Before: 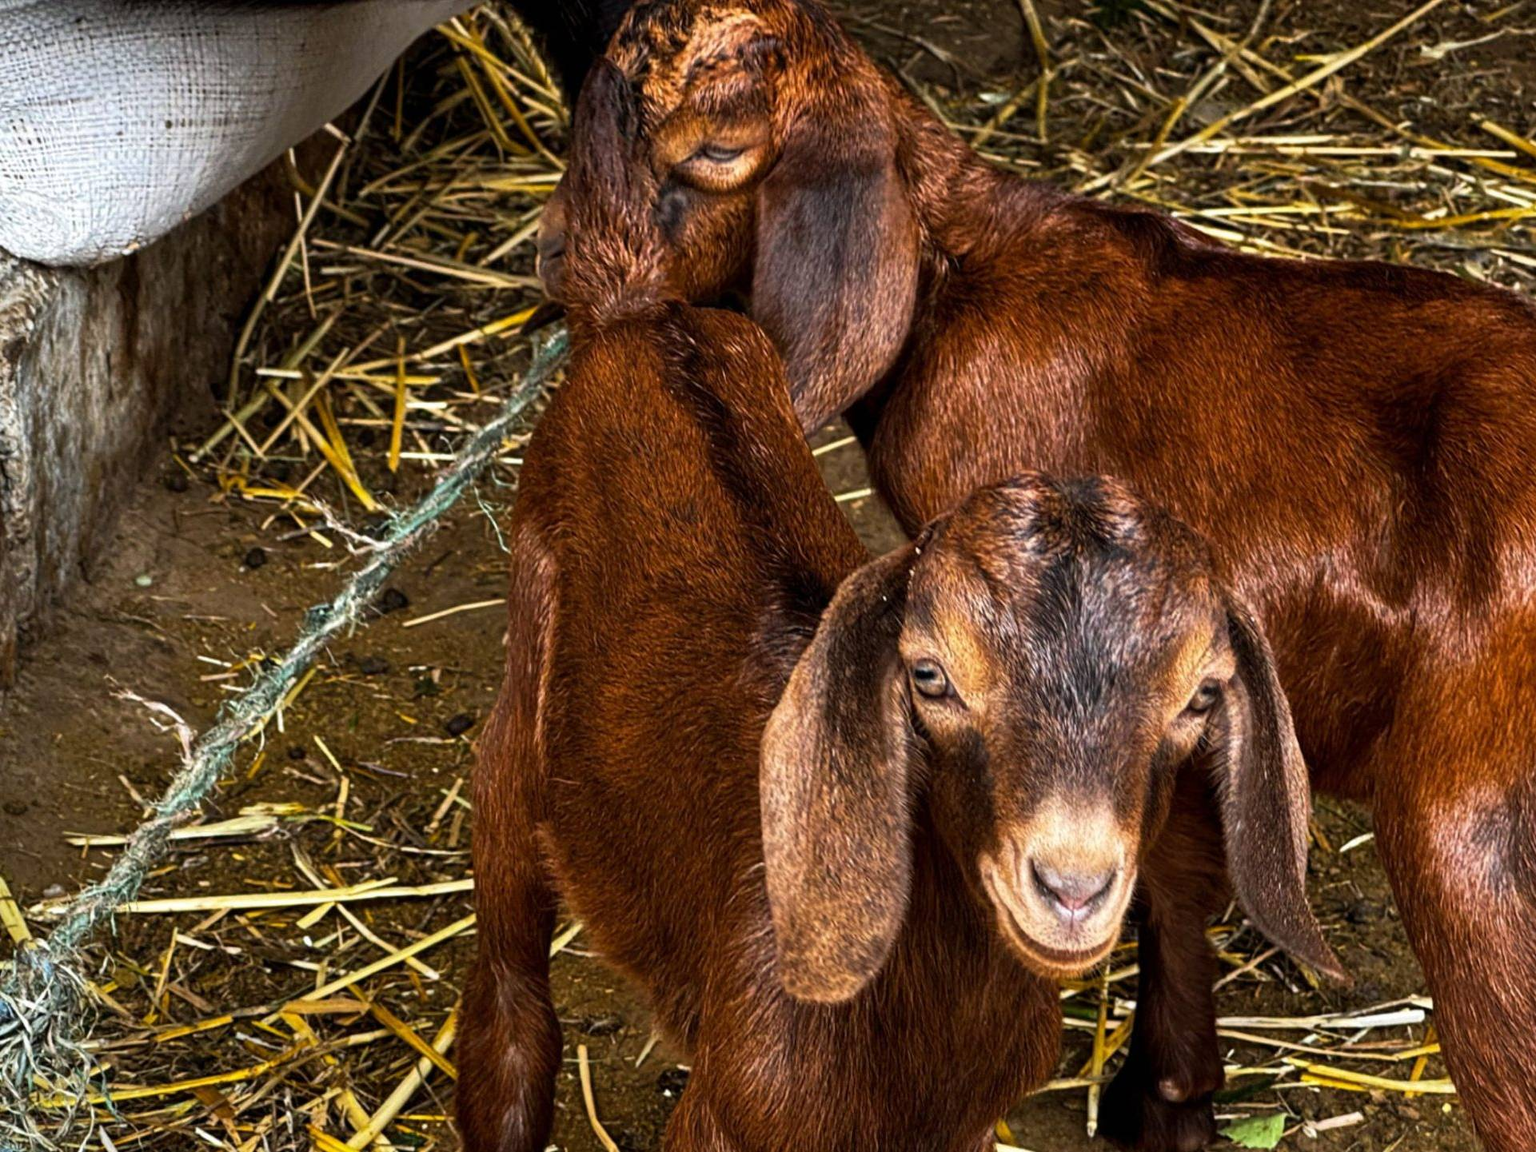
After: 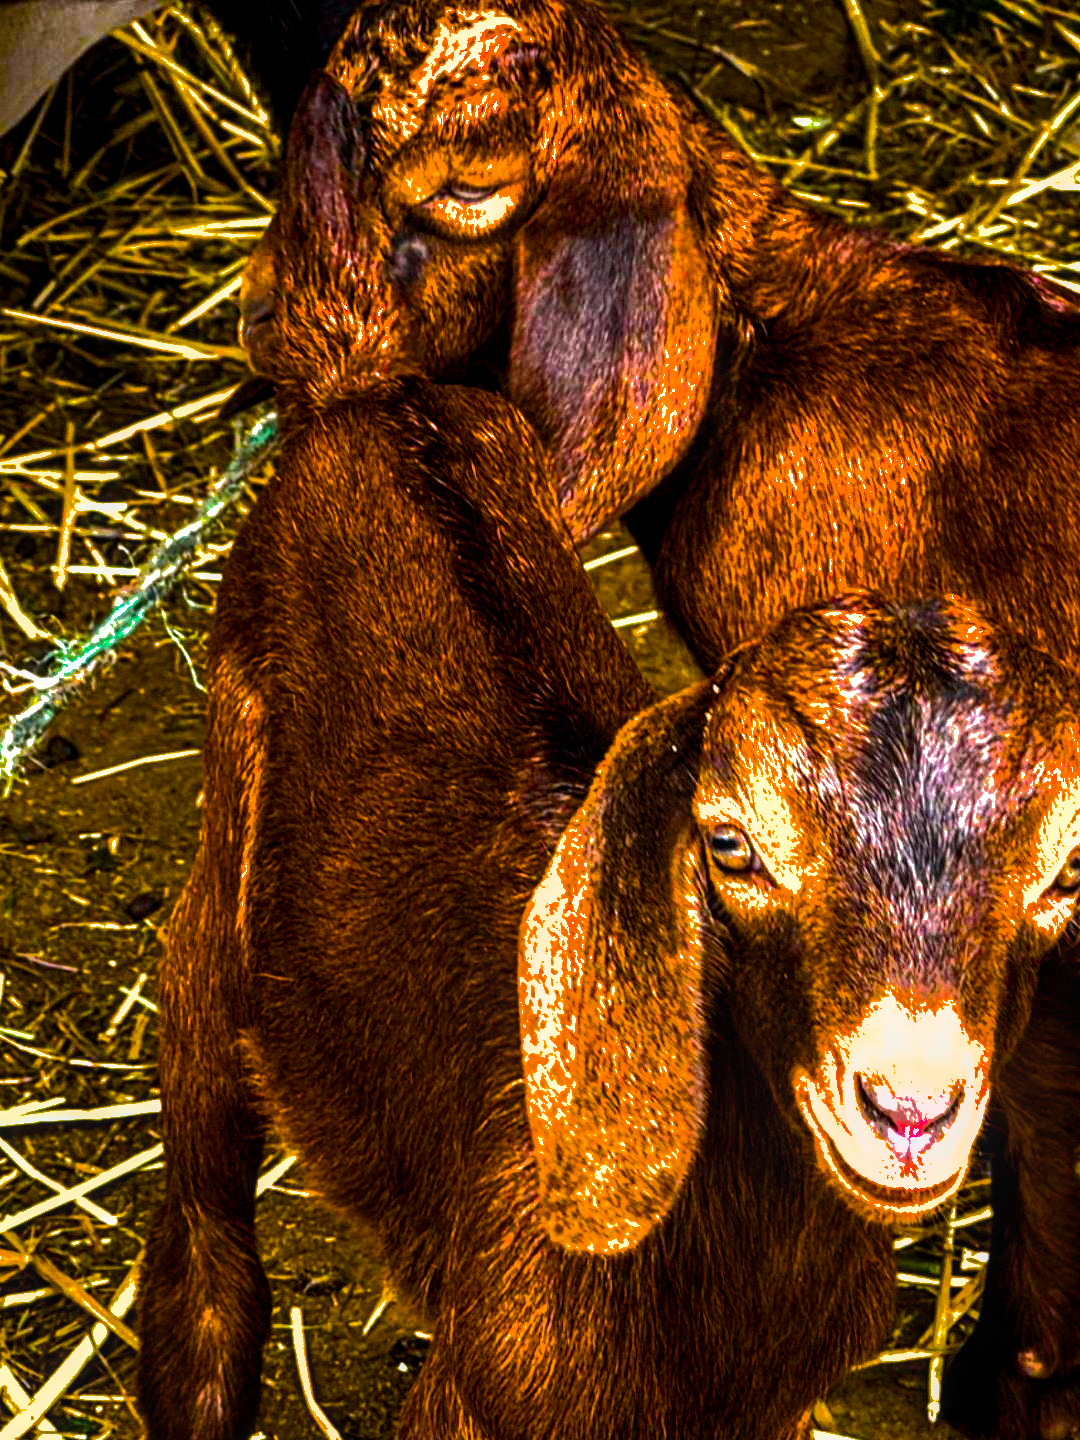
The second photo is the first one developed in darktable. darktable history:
white balance: red 0.982, blue 1.018
shadows and highlights: shadows -19.91, highlights -73.15
crop and rotate: left 22.516%, right 21.234%
color balance rgb: linear chroma grading › global chroma 20%, perceptual saturation grading › global saturation 65%, perceptual saturation grading › highlights 50%, perceptual saturation grading › shadows 30%, perceptual brilliance grading › global brilliance 12%, perceptual brilliance grading › highlights 15%, global vibrance 20%
tone equalizer: -8 EV -0.75 EV, -7 EV -0.7 EV, -6 EV -0.6 EV, -5 EV -0.4 EV, -3 EV 0.4 EV, -2 EV 0.6 EV, -1 EV 0.7 EV, +0 EV 0.75 EV, edges refinement/feathering 500, mask exposure compensation -1.57 EV, preserve details no
local contrast: on, module defaults
